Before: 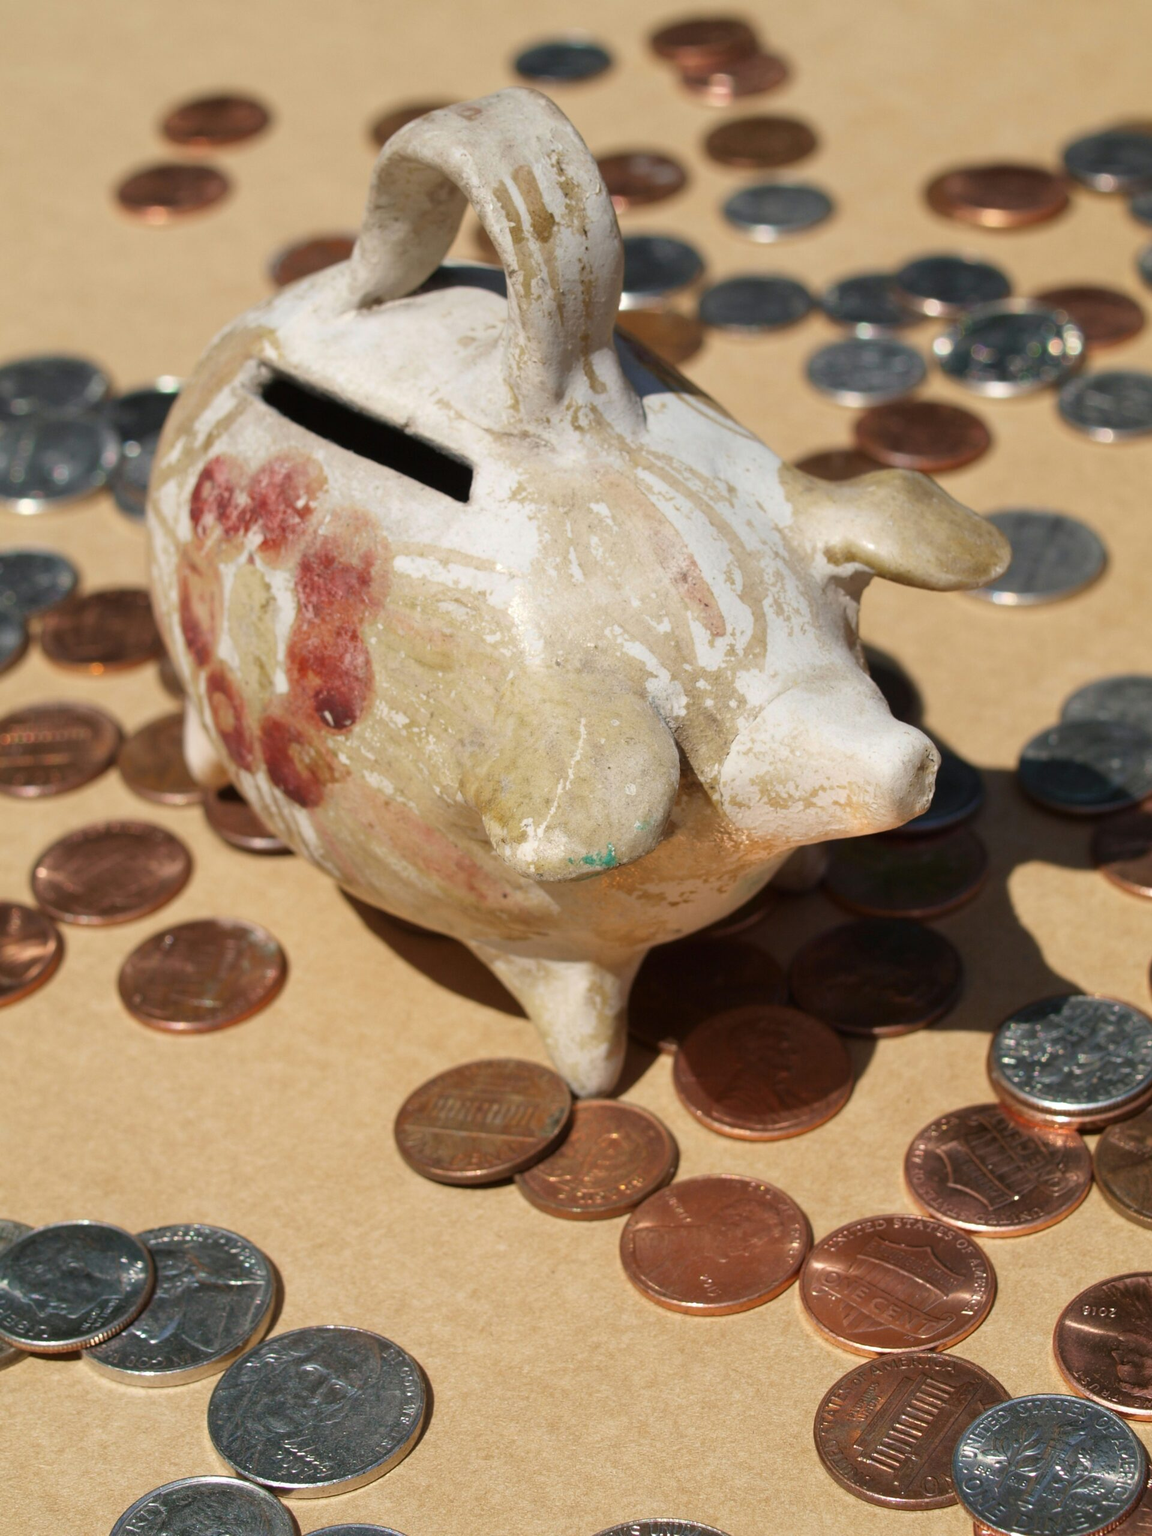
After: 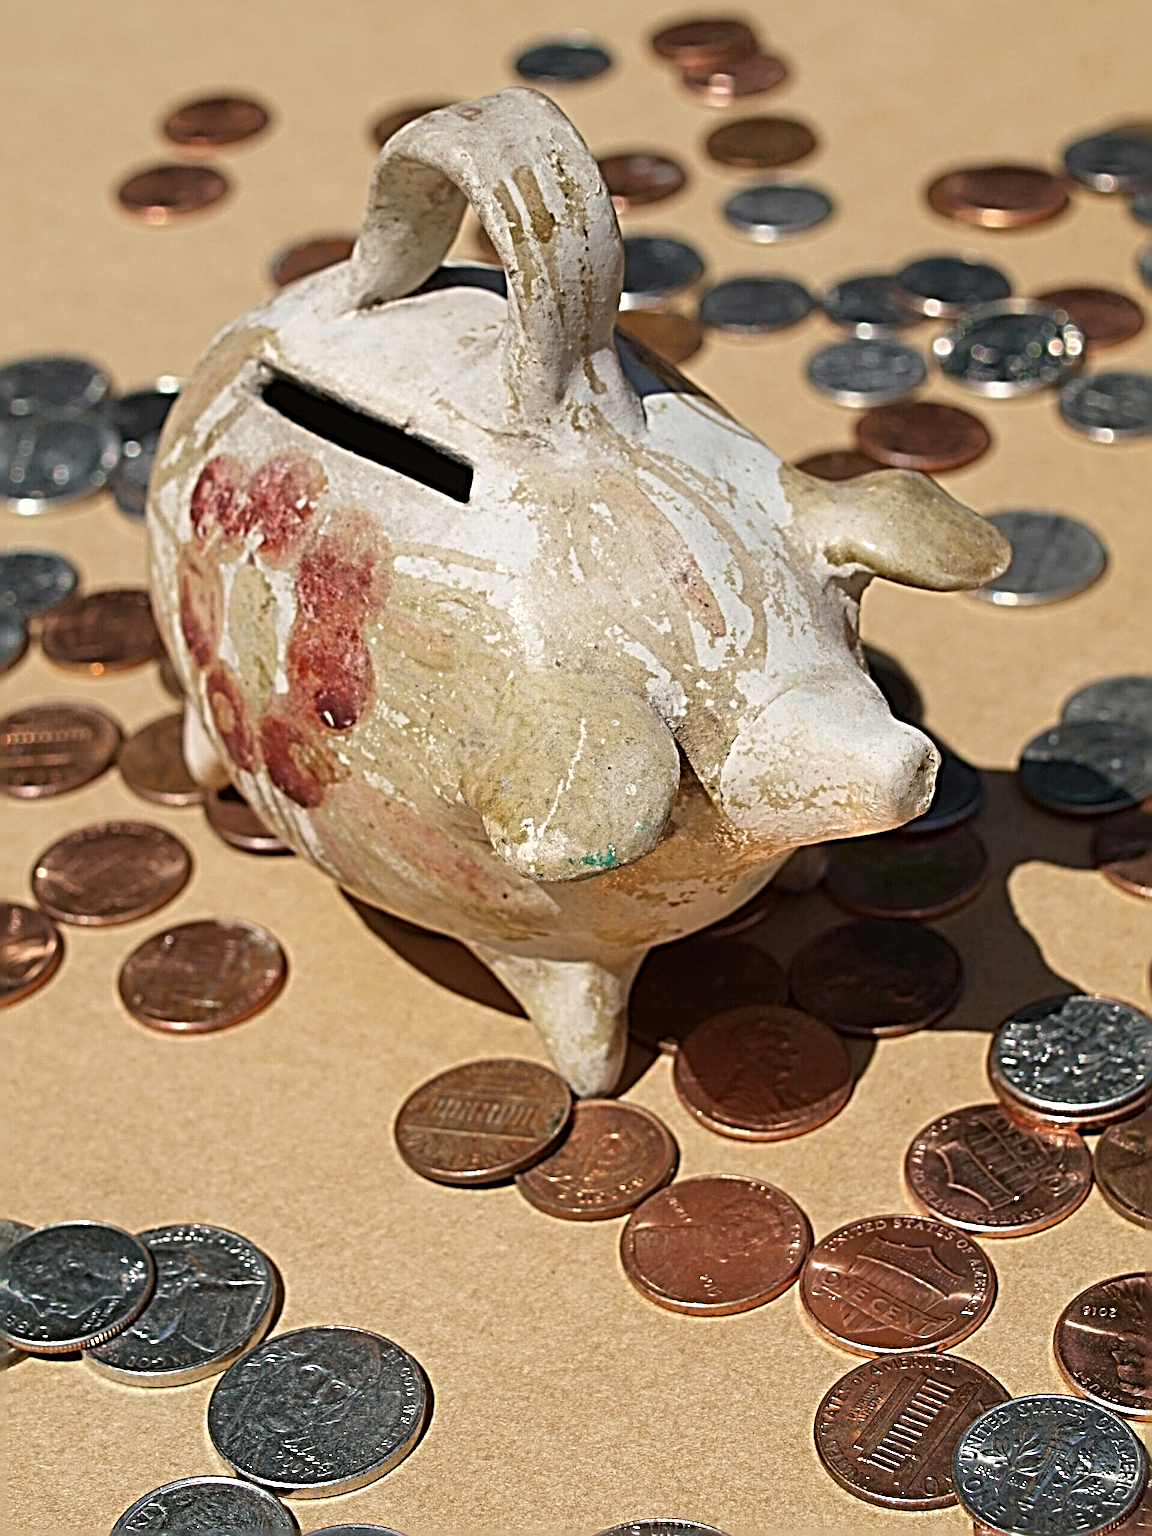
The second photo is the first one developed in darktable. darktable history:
sharpen: radius 6.259, amount 1.81, threshold 0.235
